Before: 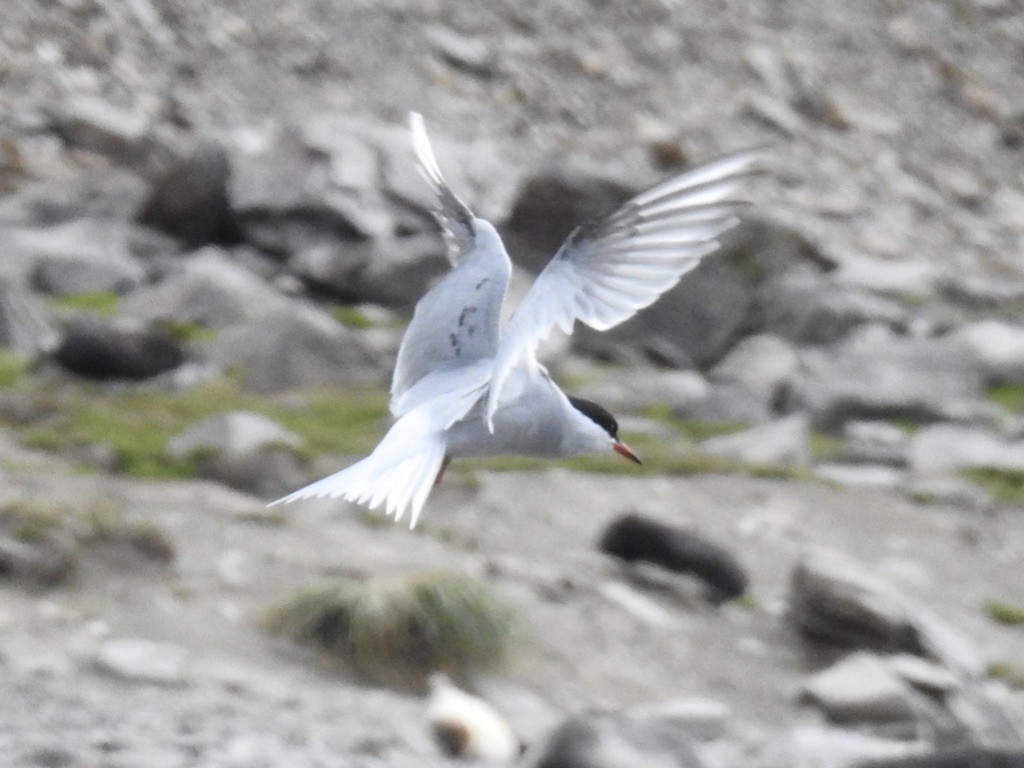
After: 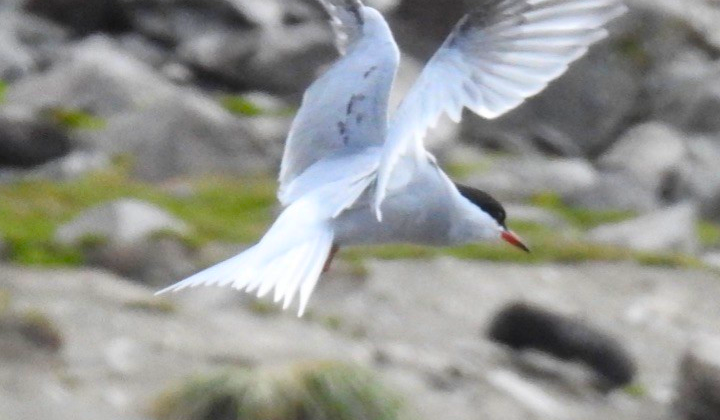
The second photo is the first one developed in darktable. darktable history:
color balance rgb: linear chroma grading › global chroma 8.777%, perceptual saturation grading › global saturation 19.848%, global vibrance 20%
crop: left 10.965%, top 27.633%, right 18.29%, bottom 17.235%
